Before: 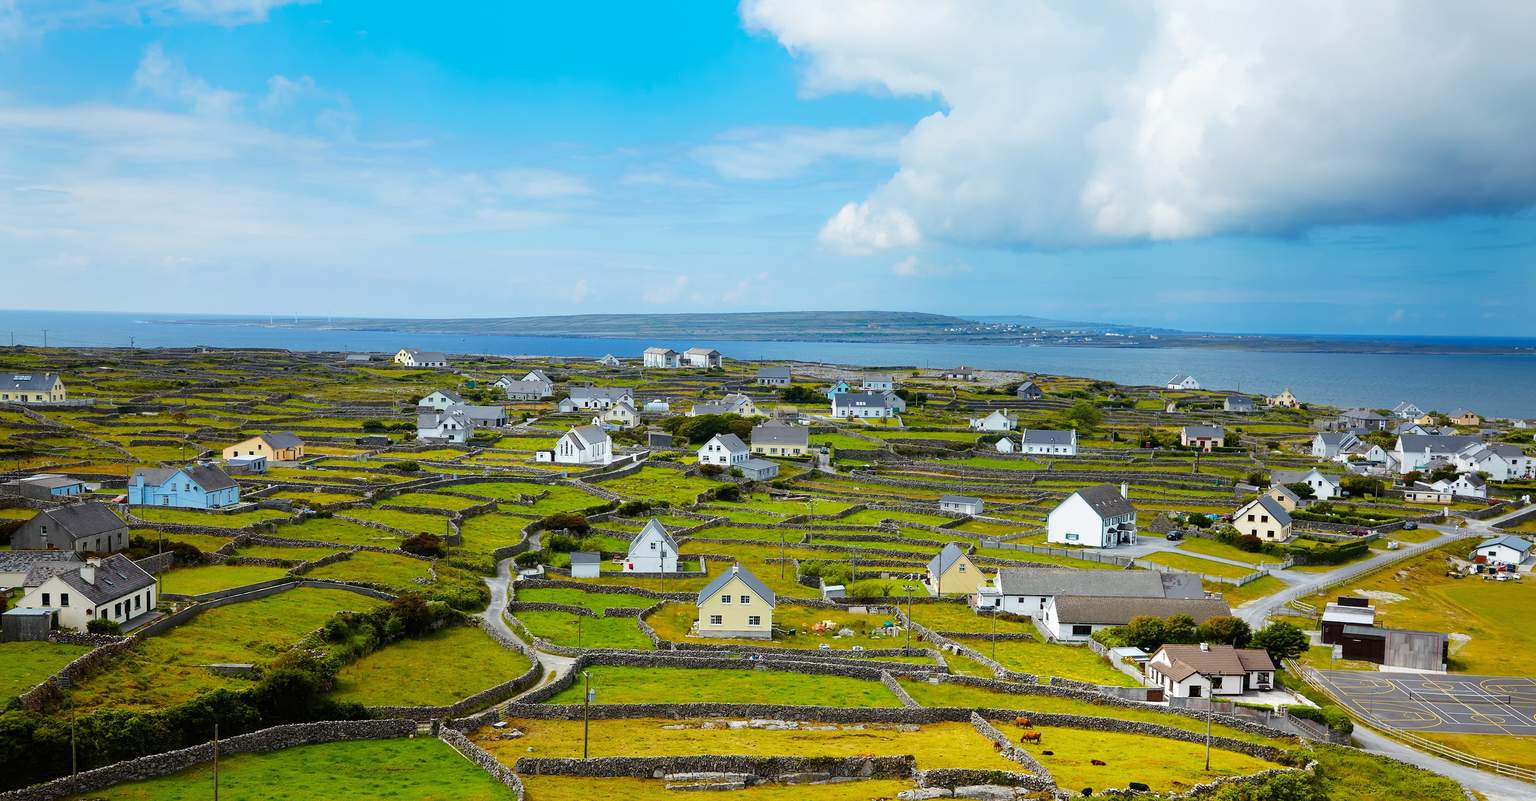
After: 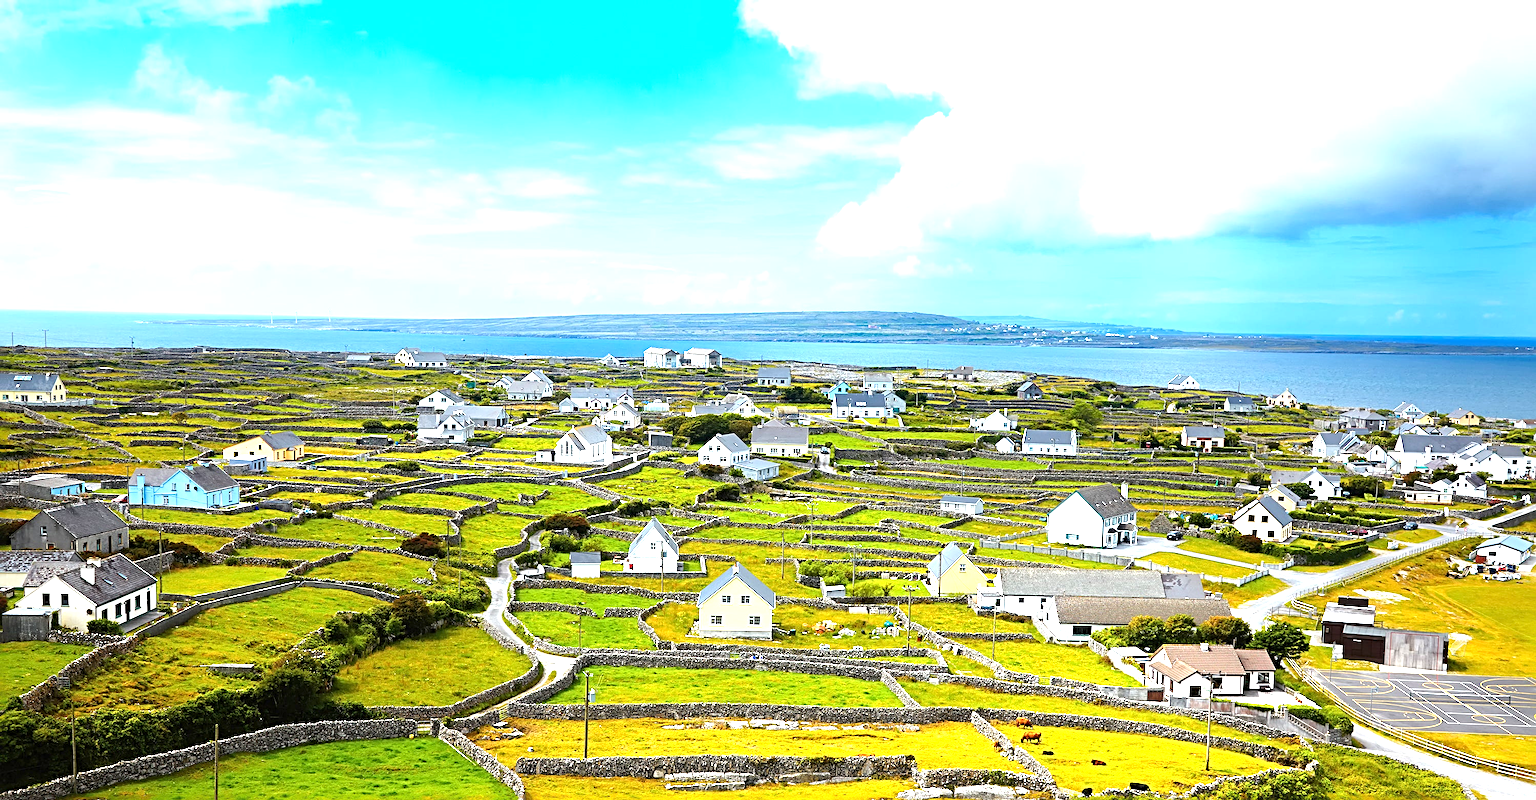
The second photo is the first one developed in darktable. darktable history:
exposure: black level correction 0, exposure 1.2 EV, compensate highlight preservation false
sharpen: radius 4.883
